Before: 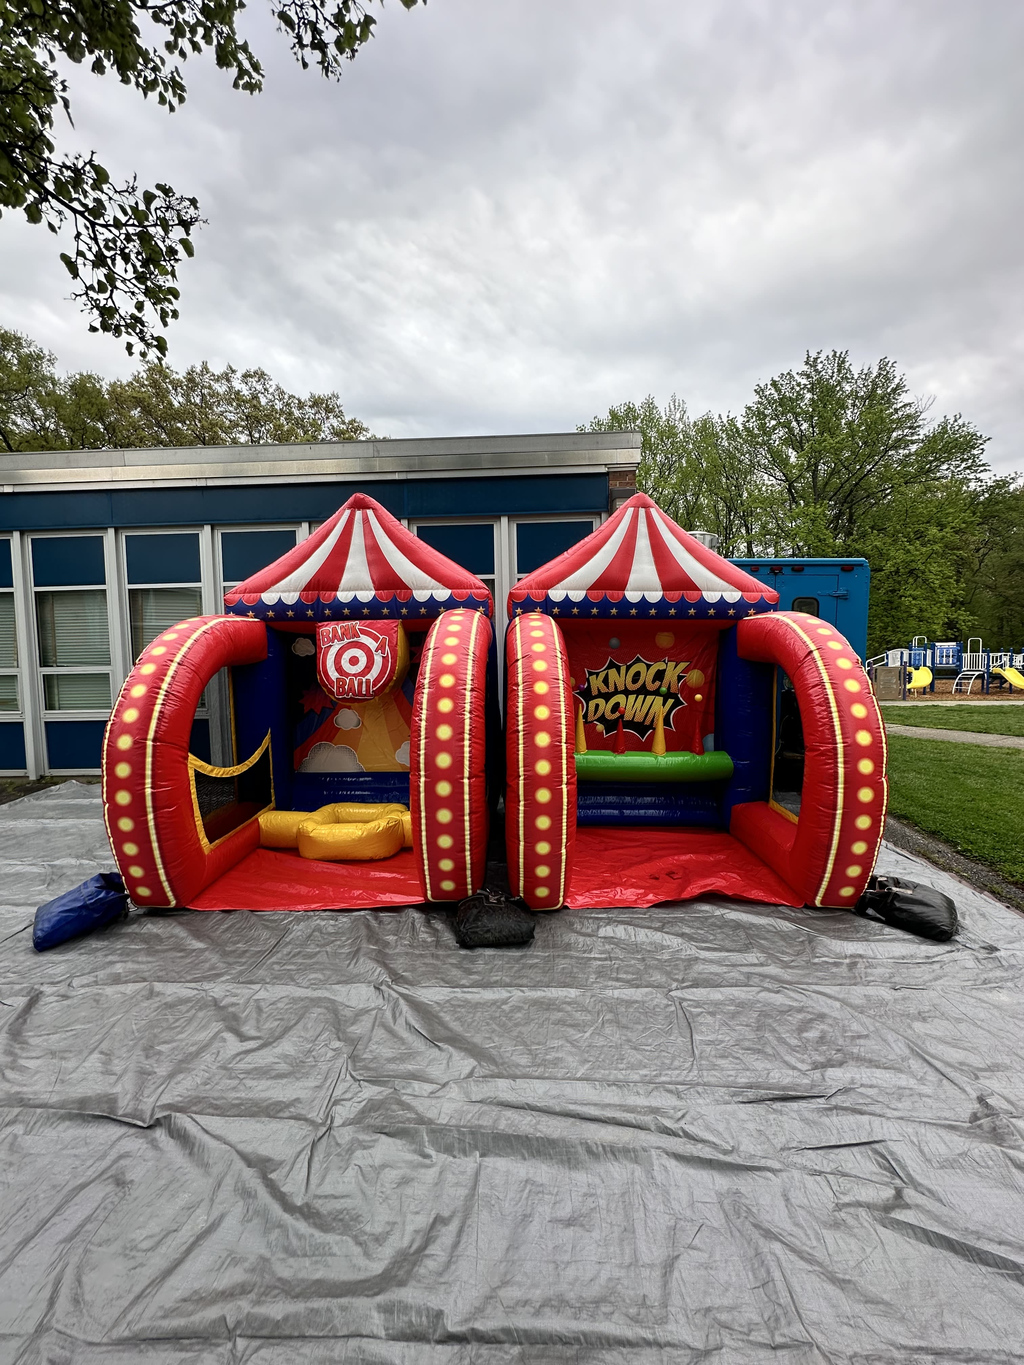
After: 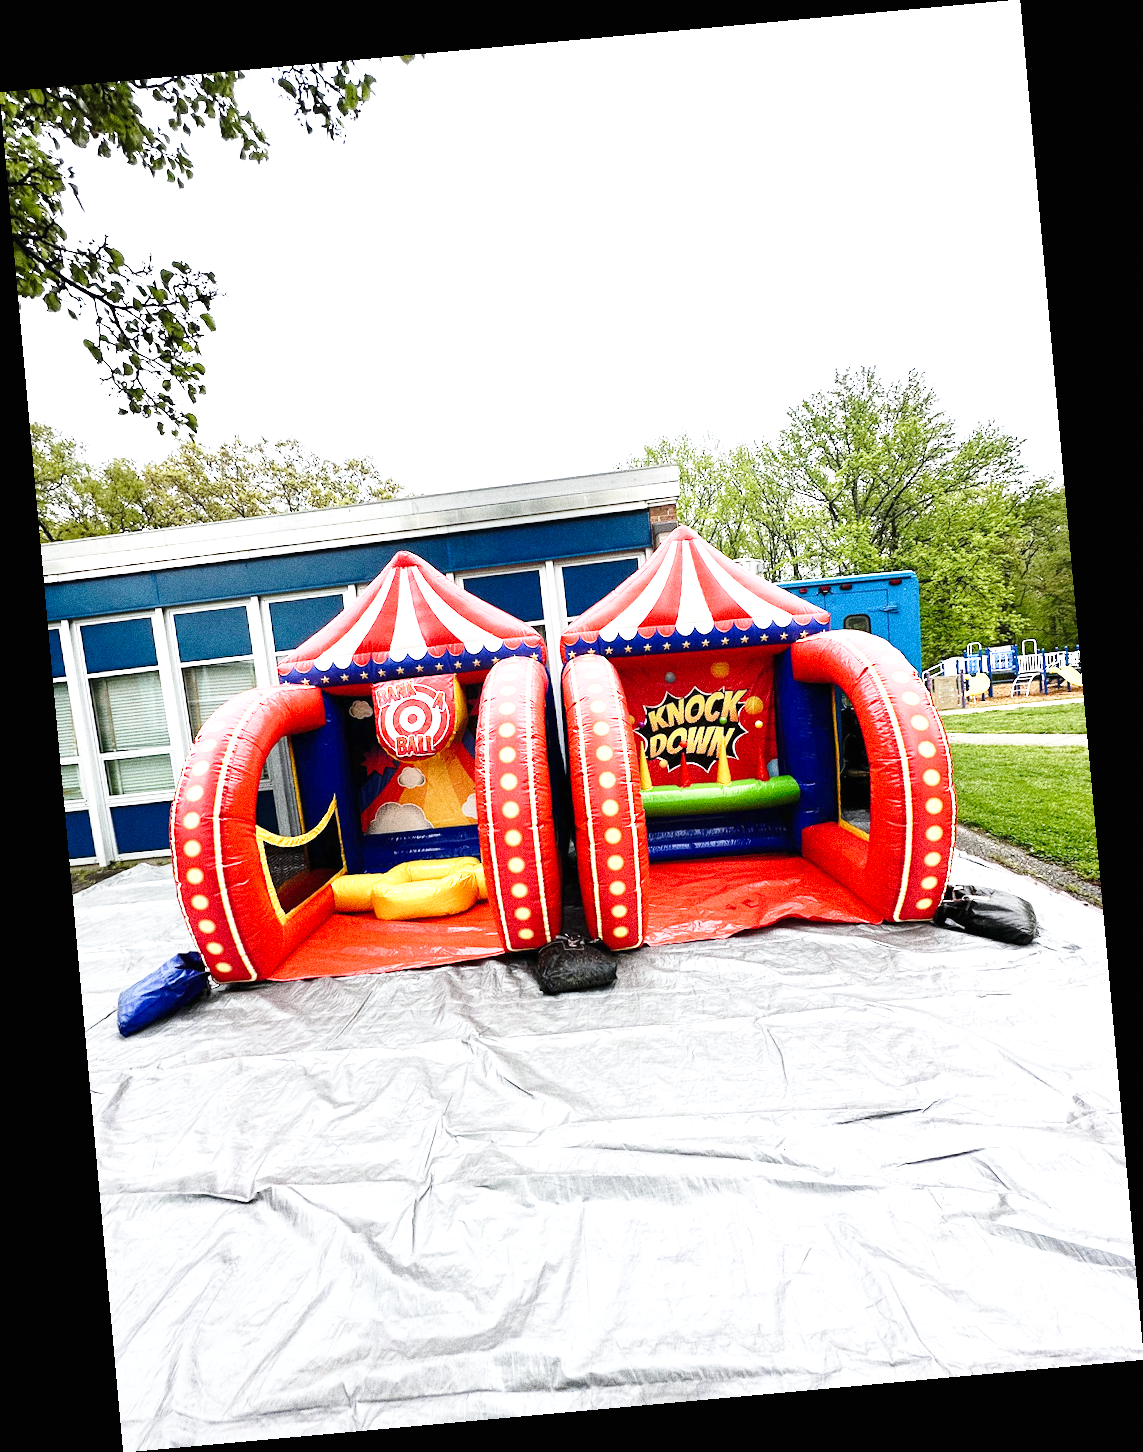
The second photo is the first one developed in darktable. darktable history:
rotate and perspective: rotation -5.2°, automatic cropping off
exposure: black level correction 0, exposure 1.45 EV, compensate exposure bias true, compensate highlight preservation false
white balance: red 0.983, blue 1.036
base curve: curves: ch0 [(0, 0) (0.028, 0.03) (0.121, 0.232) (0.46, 0.748) (0.859, 0.968) (1, 1)], preserve colors none
grain: coarseness 0.09 ISO, strength 40%
